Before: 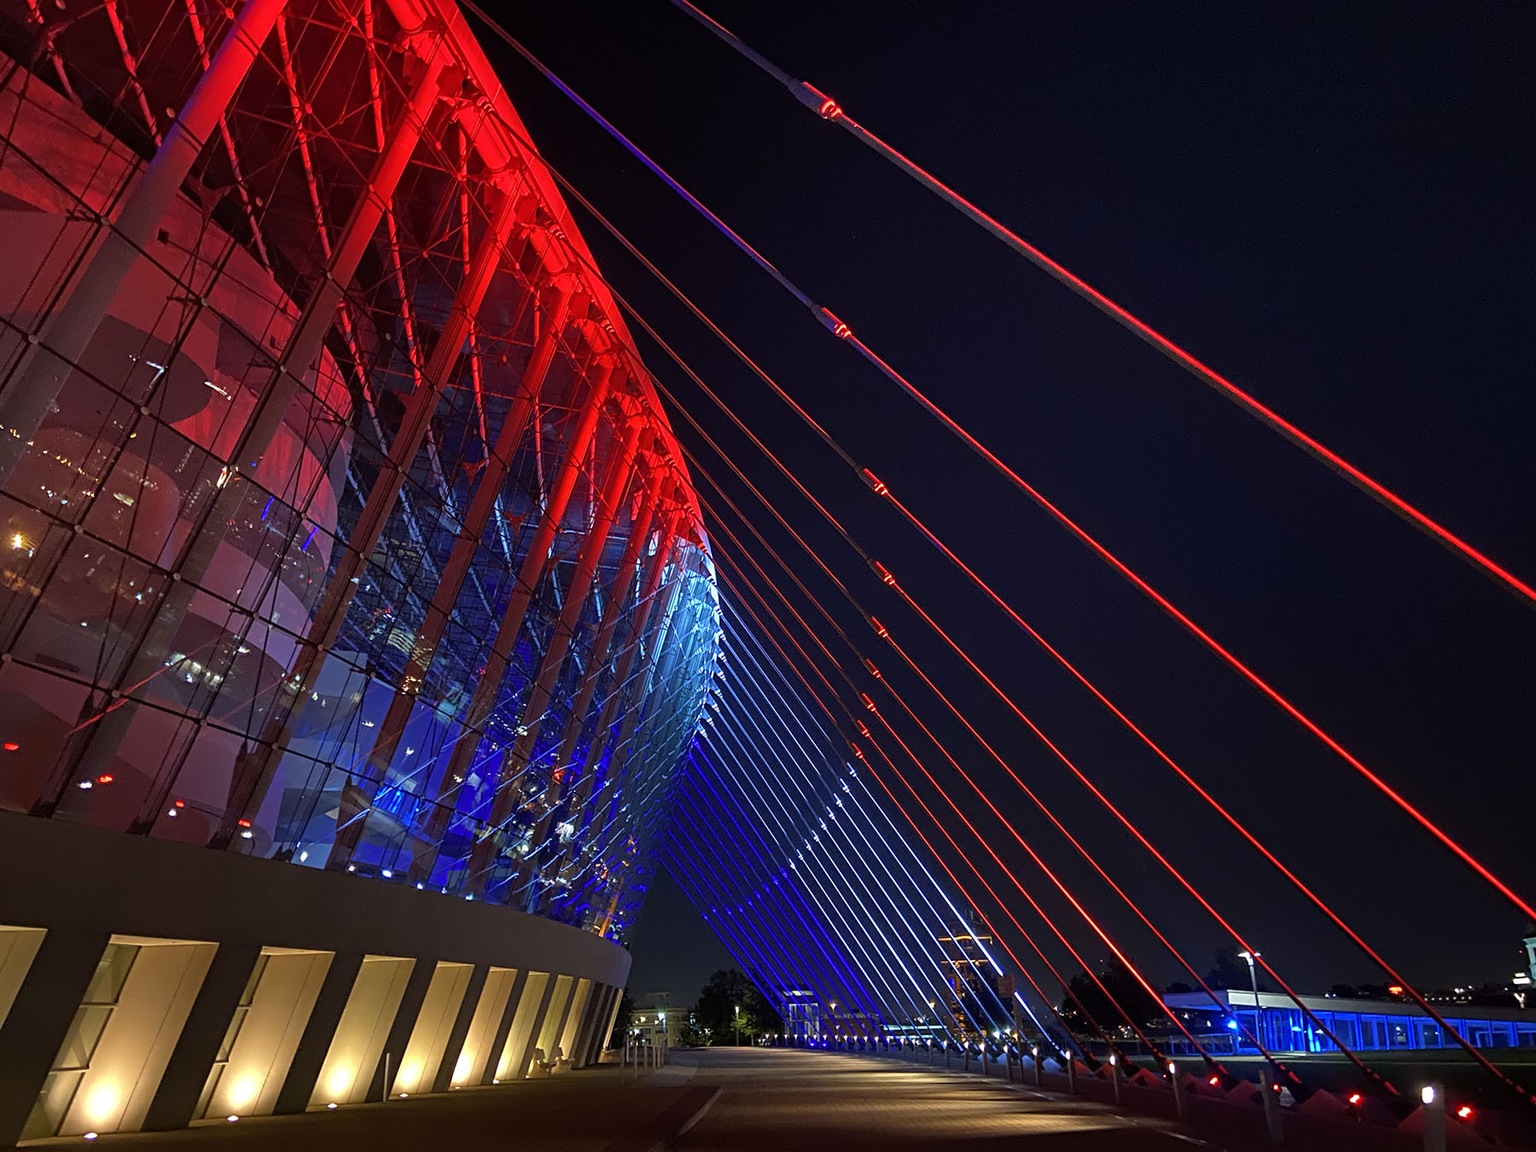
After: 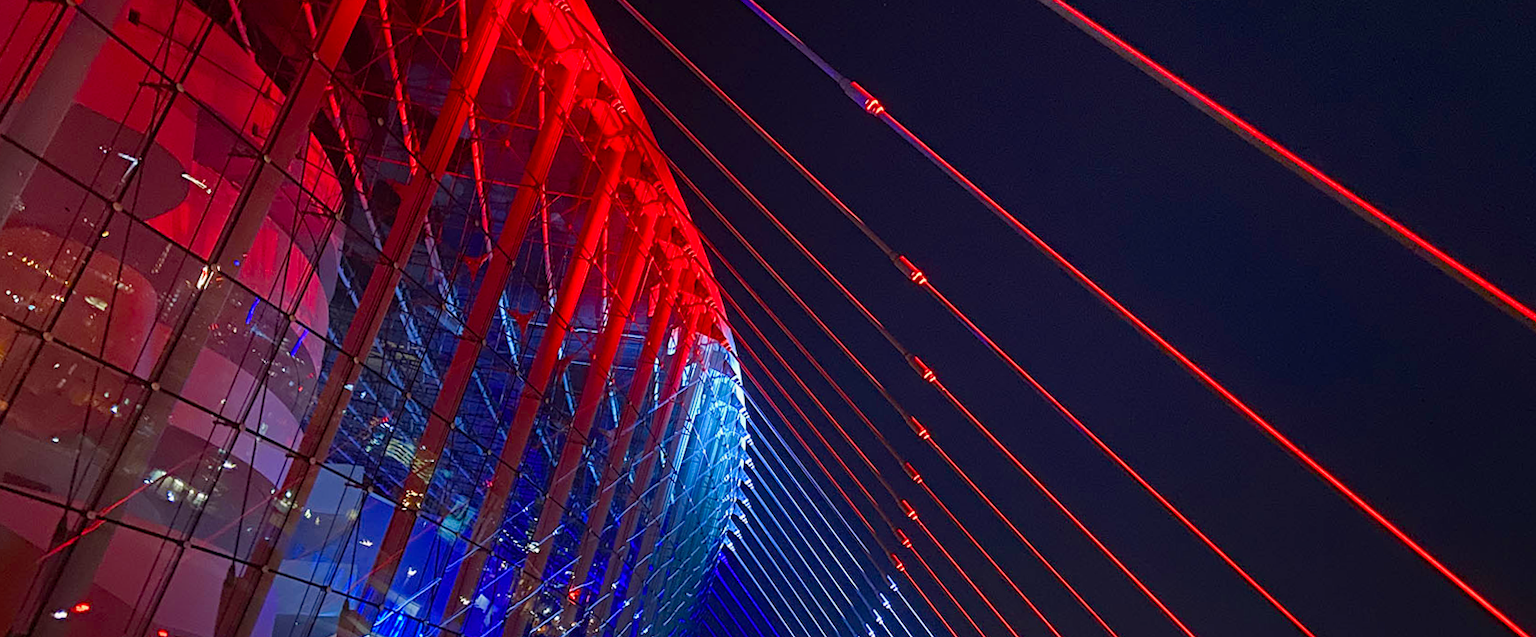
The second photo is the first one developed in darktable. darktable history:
crop: left 1.744%, top 19.225%, right 5.069%, bottom 28.357%
rotate and perspective: rotation -1°, crop left 0.011, crop right 0.989, crop top 0.025, crop bottom 0.975
color balance rgb: shadows lift › chroma 1%, shadows lift › hue 113°, highlights gain › chroma 0.2%, highlights gain › hue 333°, perceptual saturation grading › global saturation 20%, perceptual saturation grading › highlights -50%, perceptual saturation grading › shadows 25%, contrast -10%
levels: levels [0, 0.476, 0.951]
